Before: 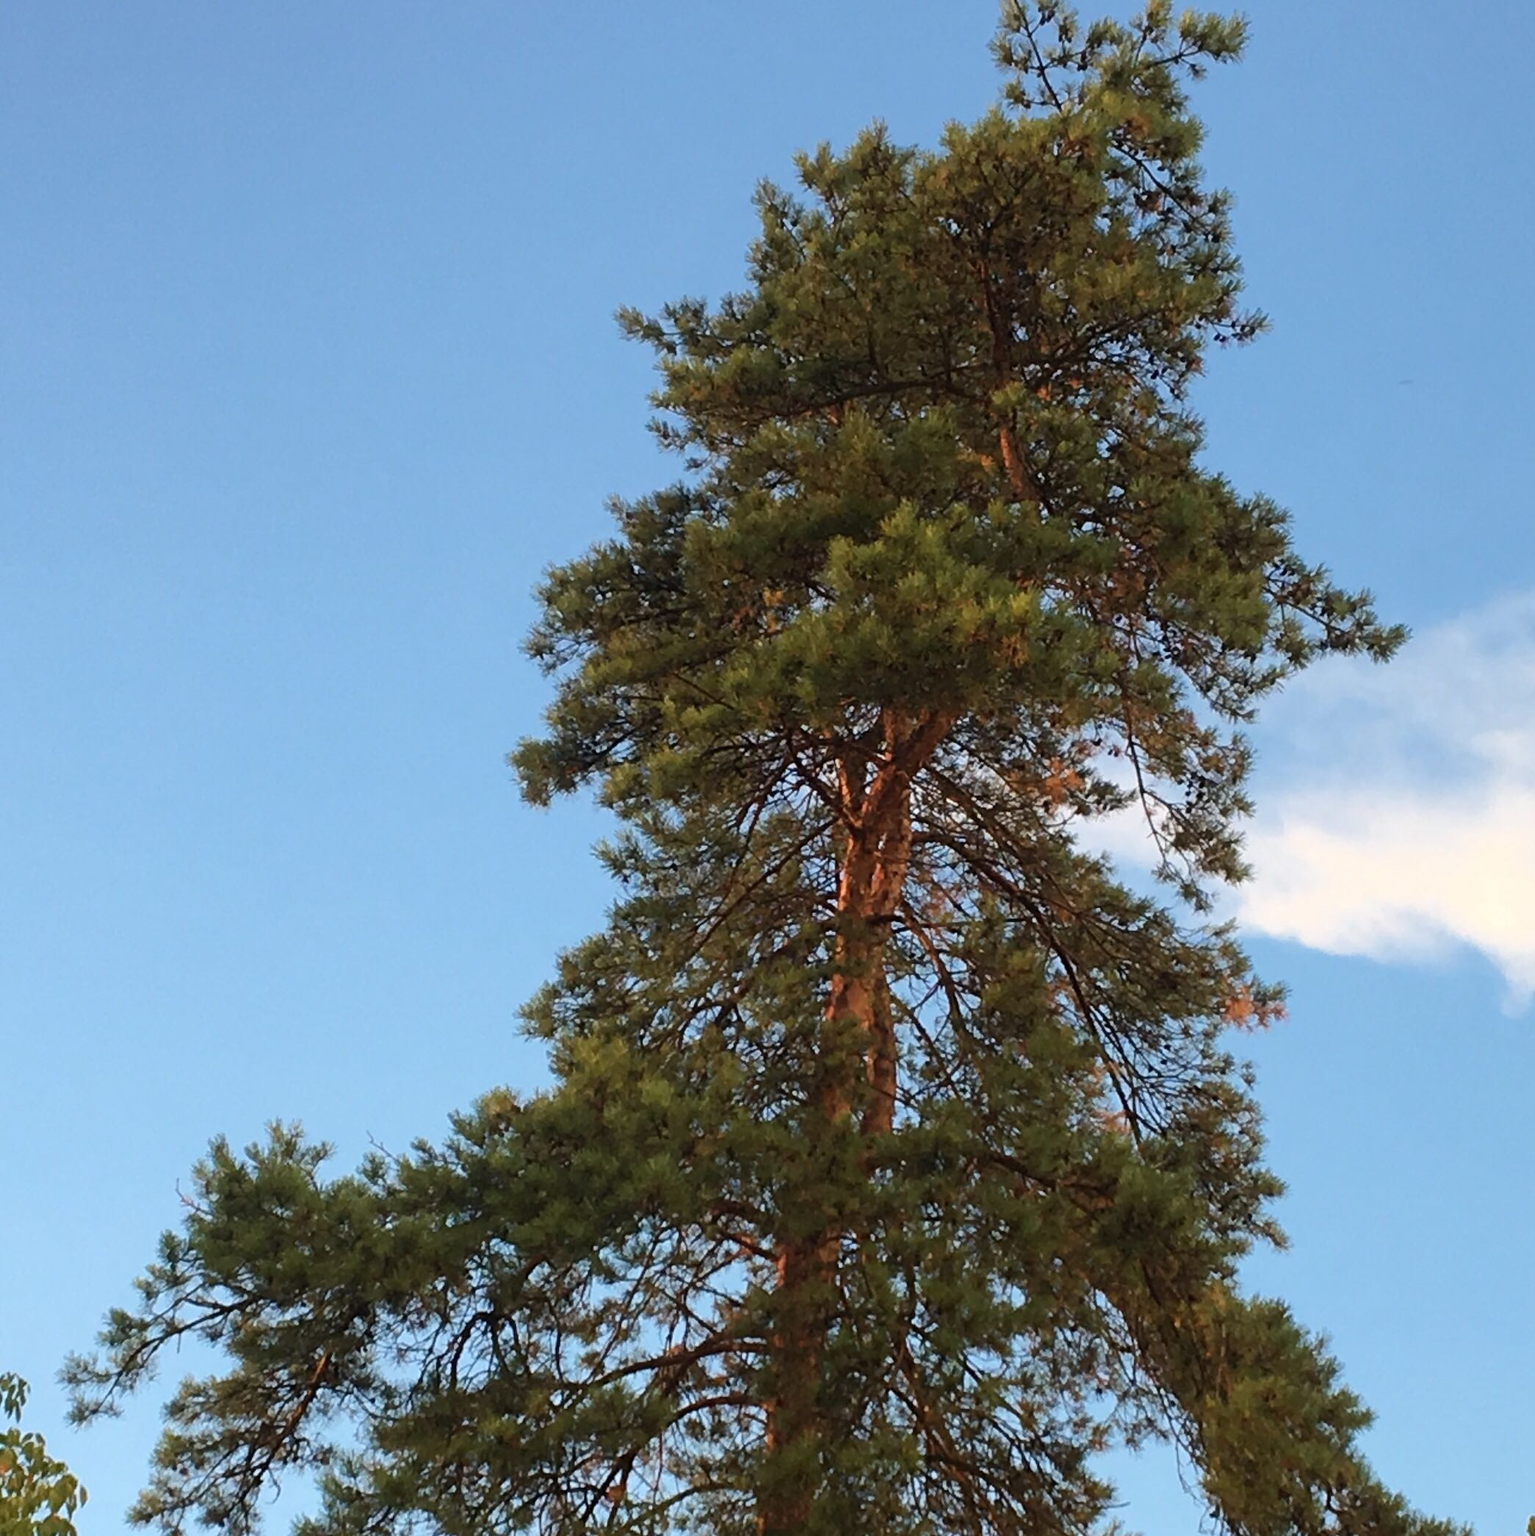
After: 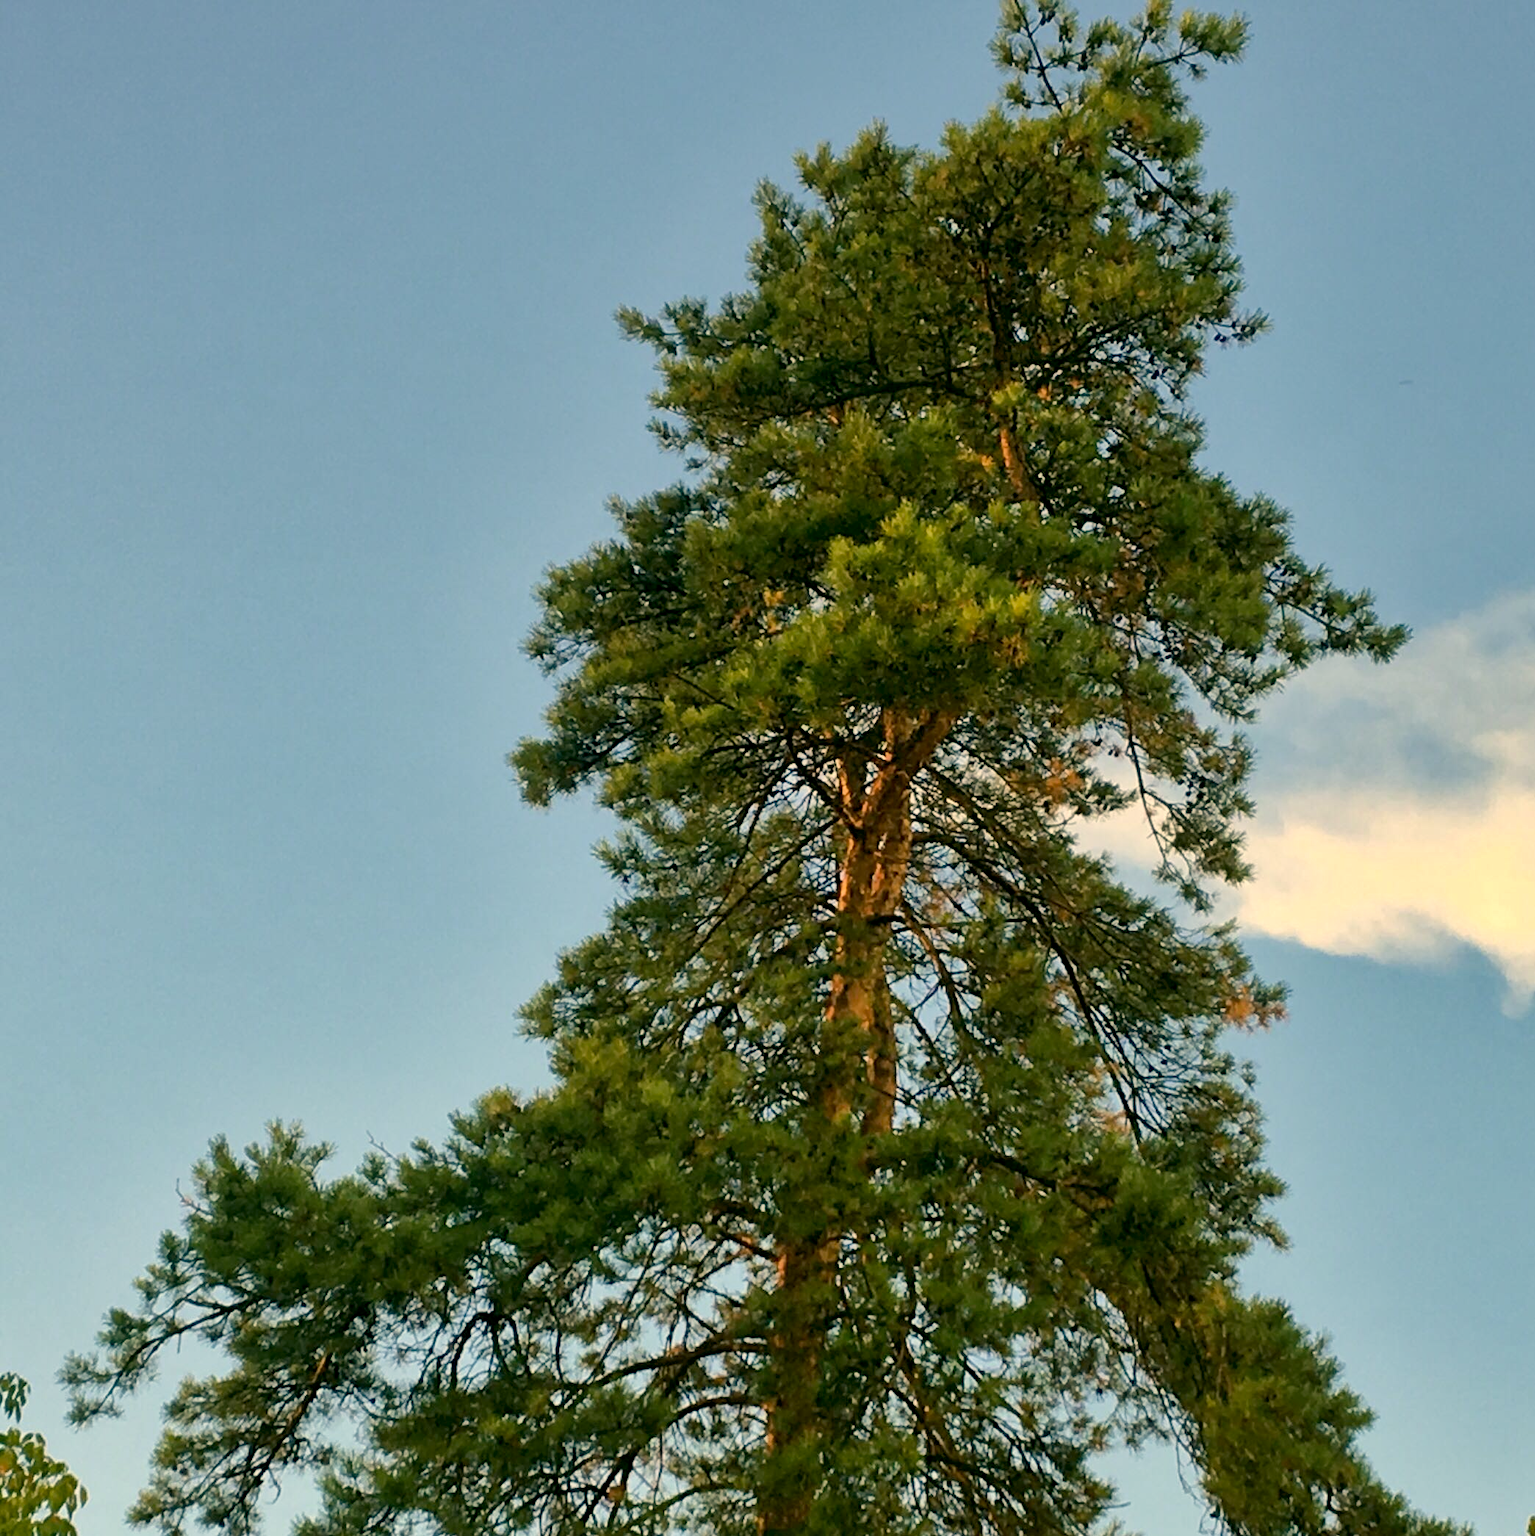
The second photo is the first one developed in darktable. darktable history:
shadows and highlights: low approximation 0.01, soften with gaussian
color correction: highlights a* 5.26, highlights b* 23.64, shadows a* -15.54, shadows b* 3.74
exposure: black level correction 0.007, compensate highlight preservation false
